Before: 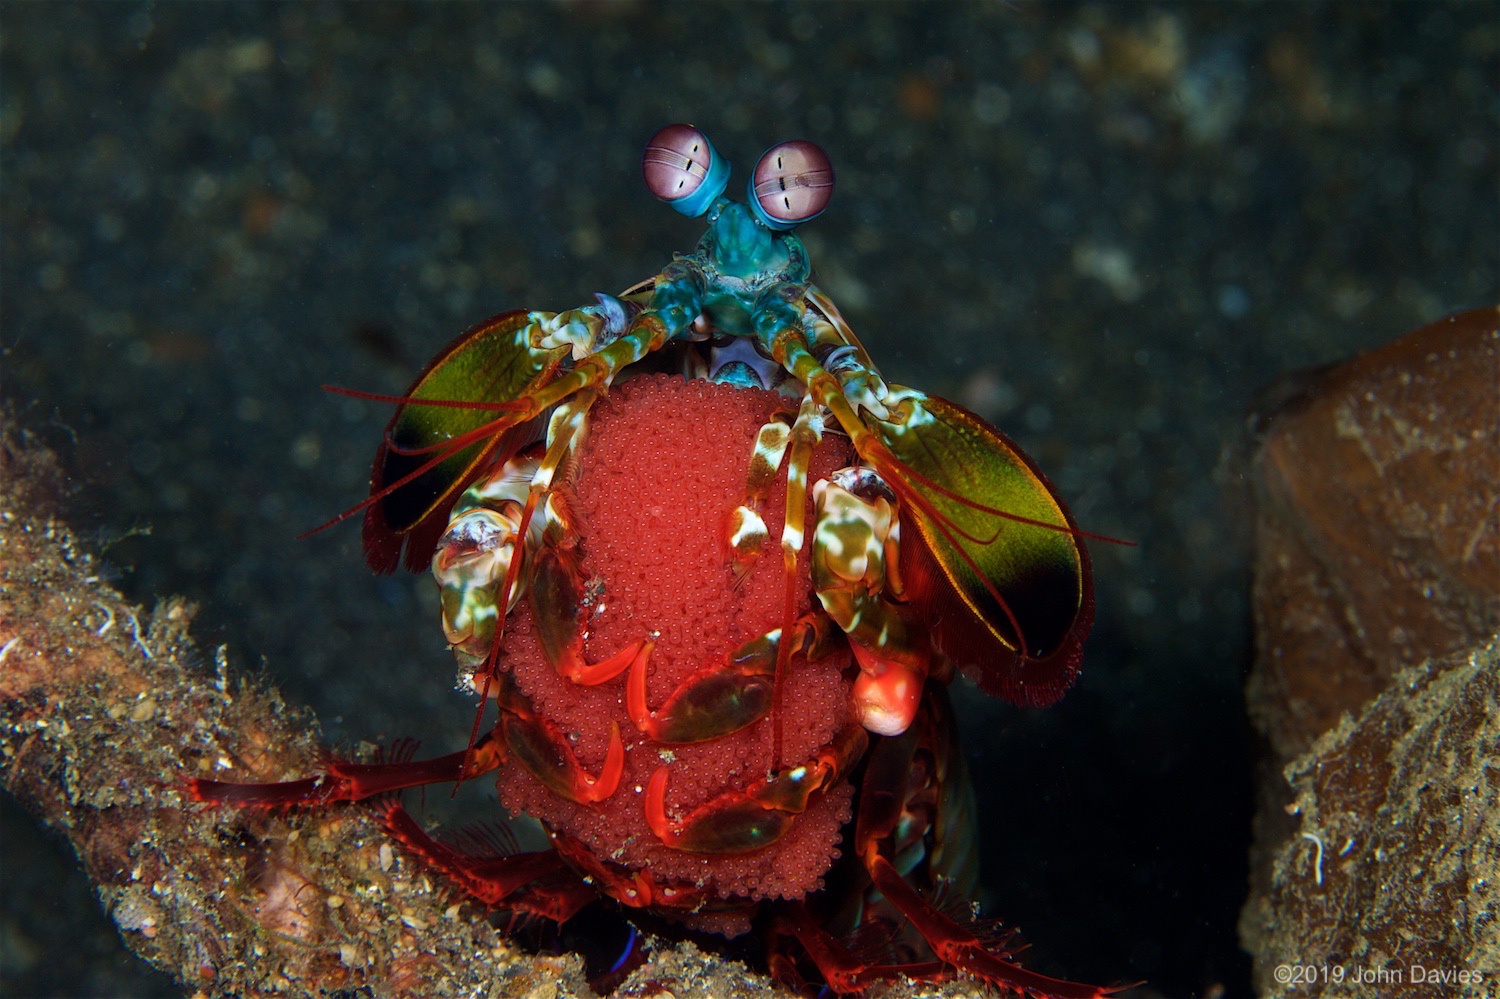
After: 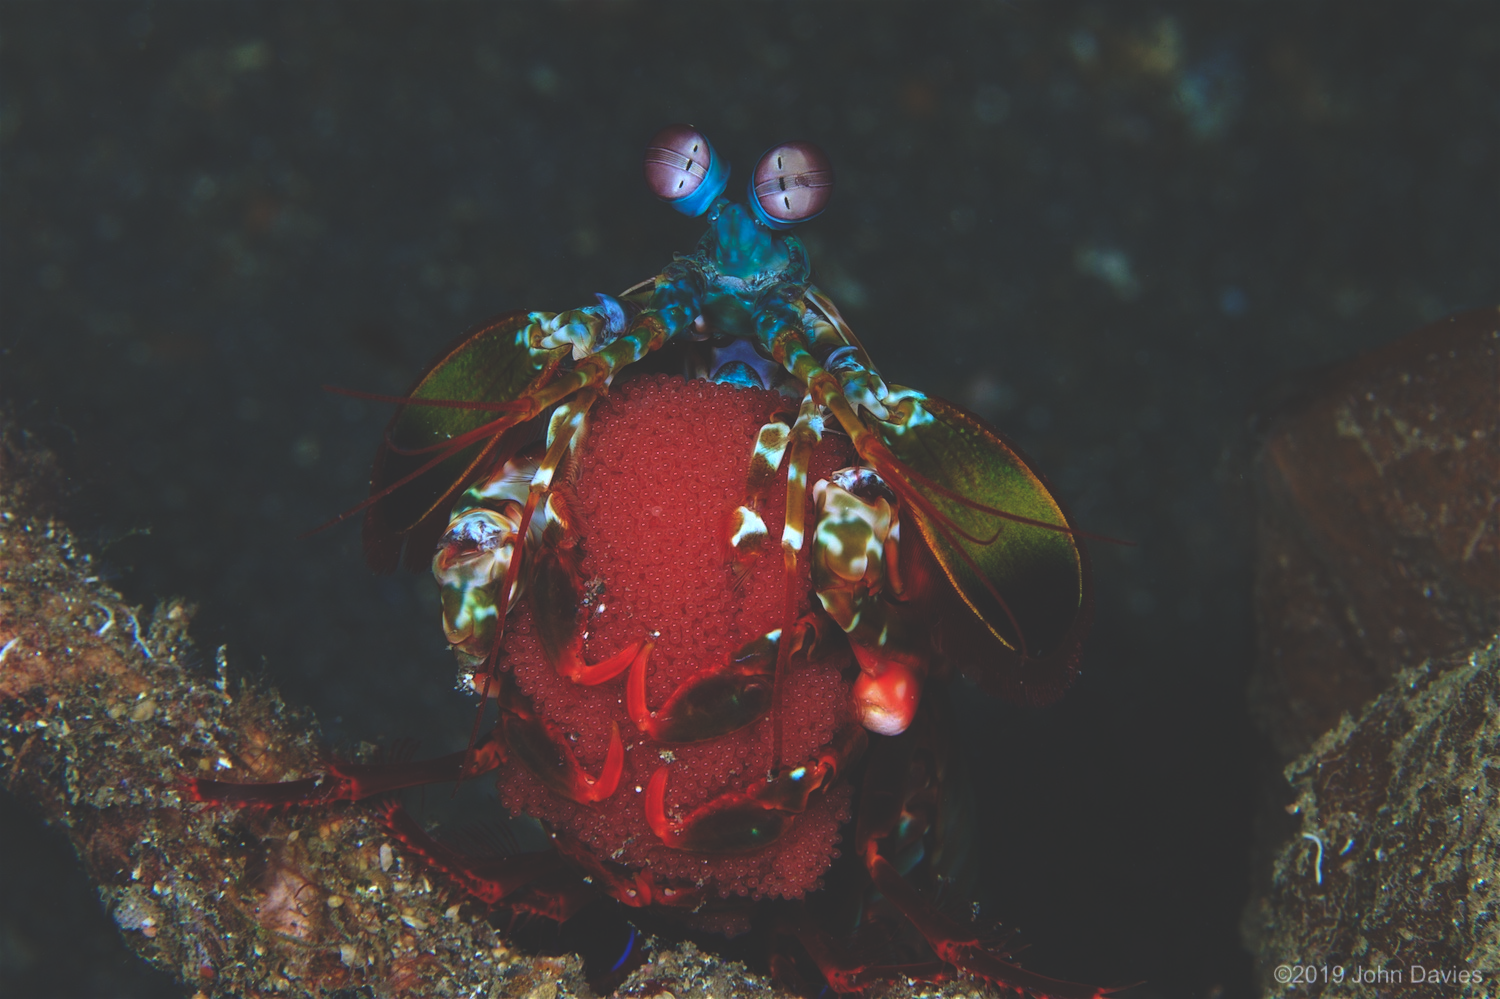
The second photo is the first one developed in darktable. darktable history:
color calibration: x 0.37, y 0.382, temperature 4313.32 K
rgb curve: curves: ch0 [(0, 0.186) (0.314, 0.284) (0.775, 0.708) (1, 1)], compensate middle gray true, preserve colors none
